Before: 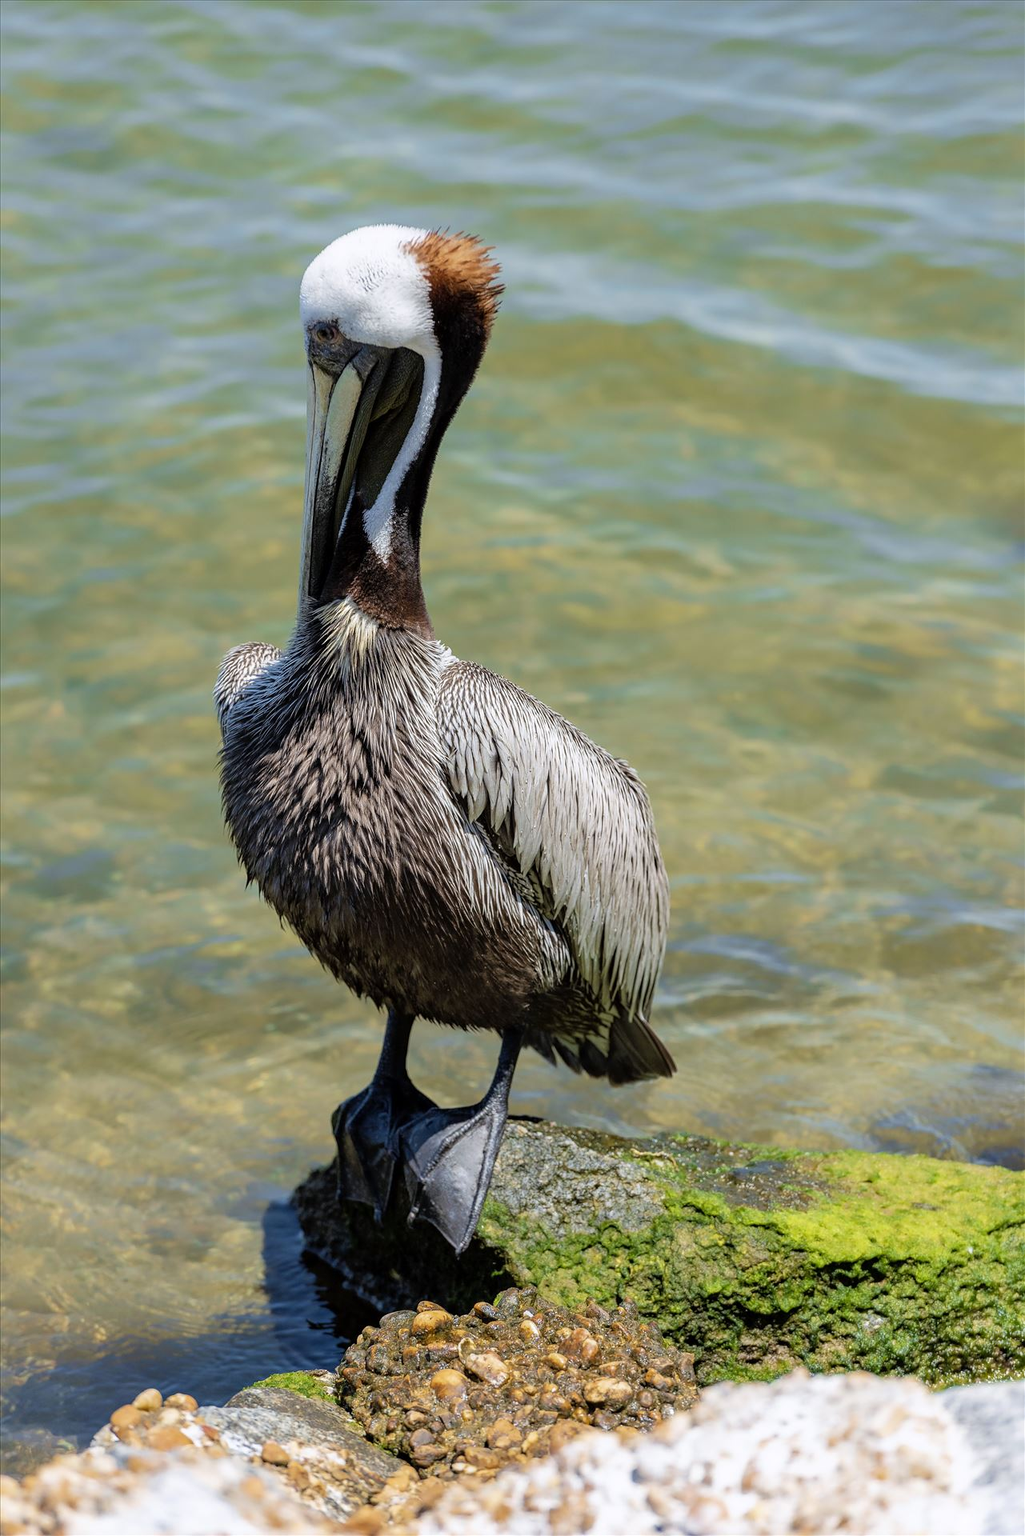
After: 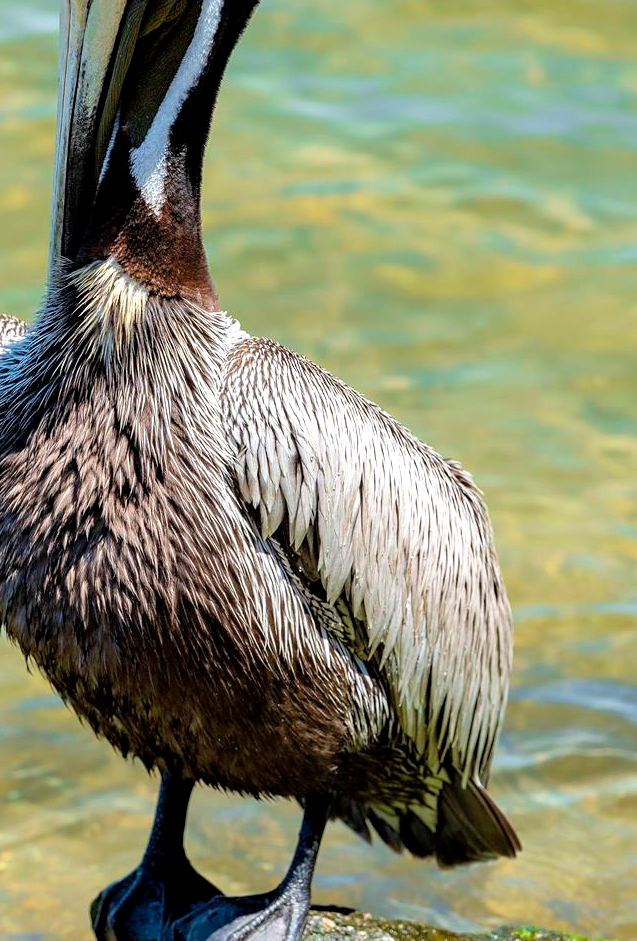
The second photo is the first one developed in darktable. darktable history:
crop: left 25.336%, top 25.482%, right 24.895%, bottom 25.499%
exposure: black level correction 0.001, exposure 0.498 EV, compensate highlight preservation false
color balance rgb: perceptual saturation grading › global saturation 19.329%
